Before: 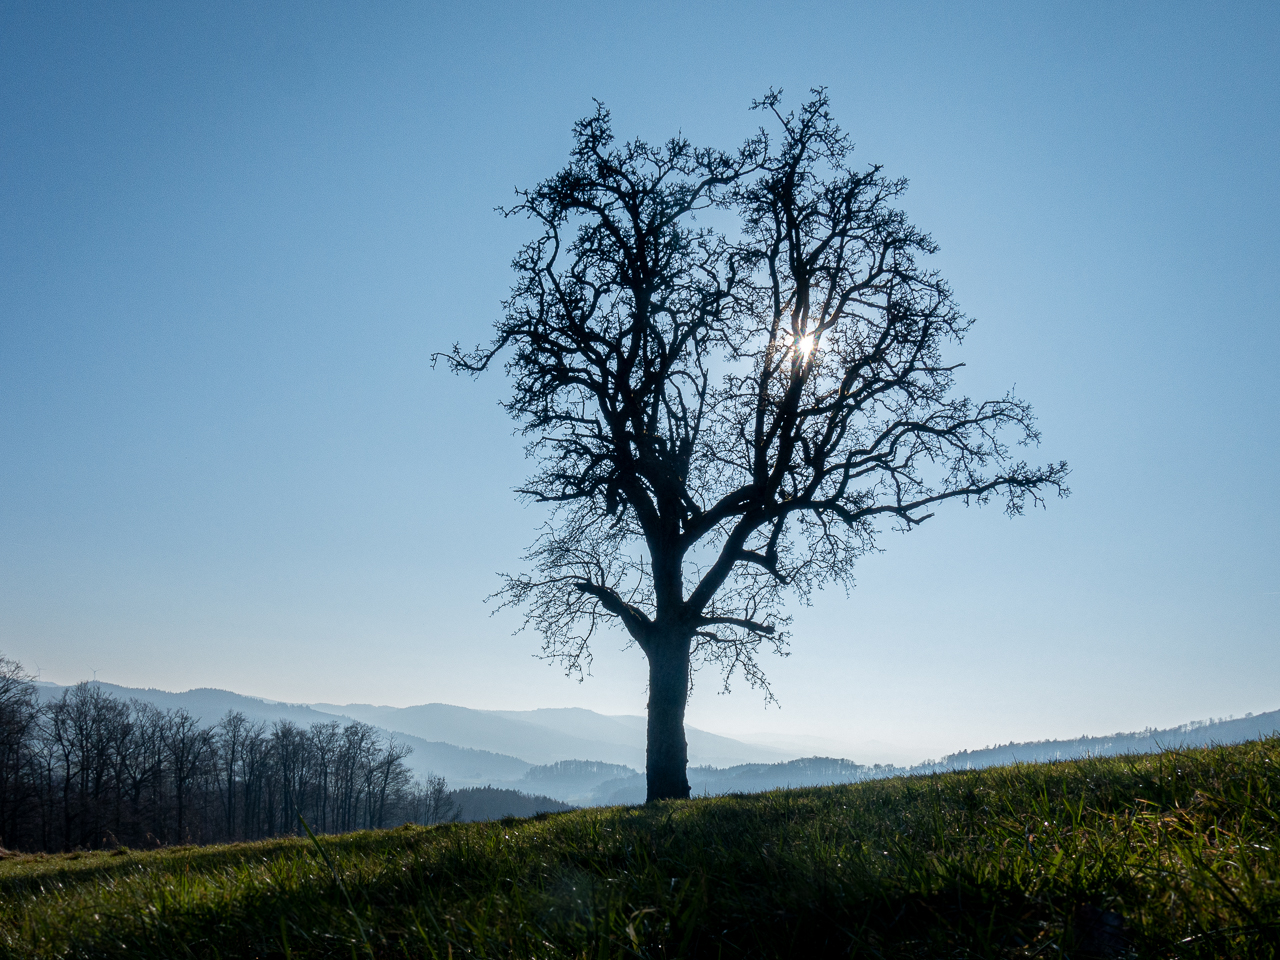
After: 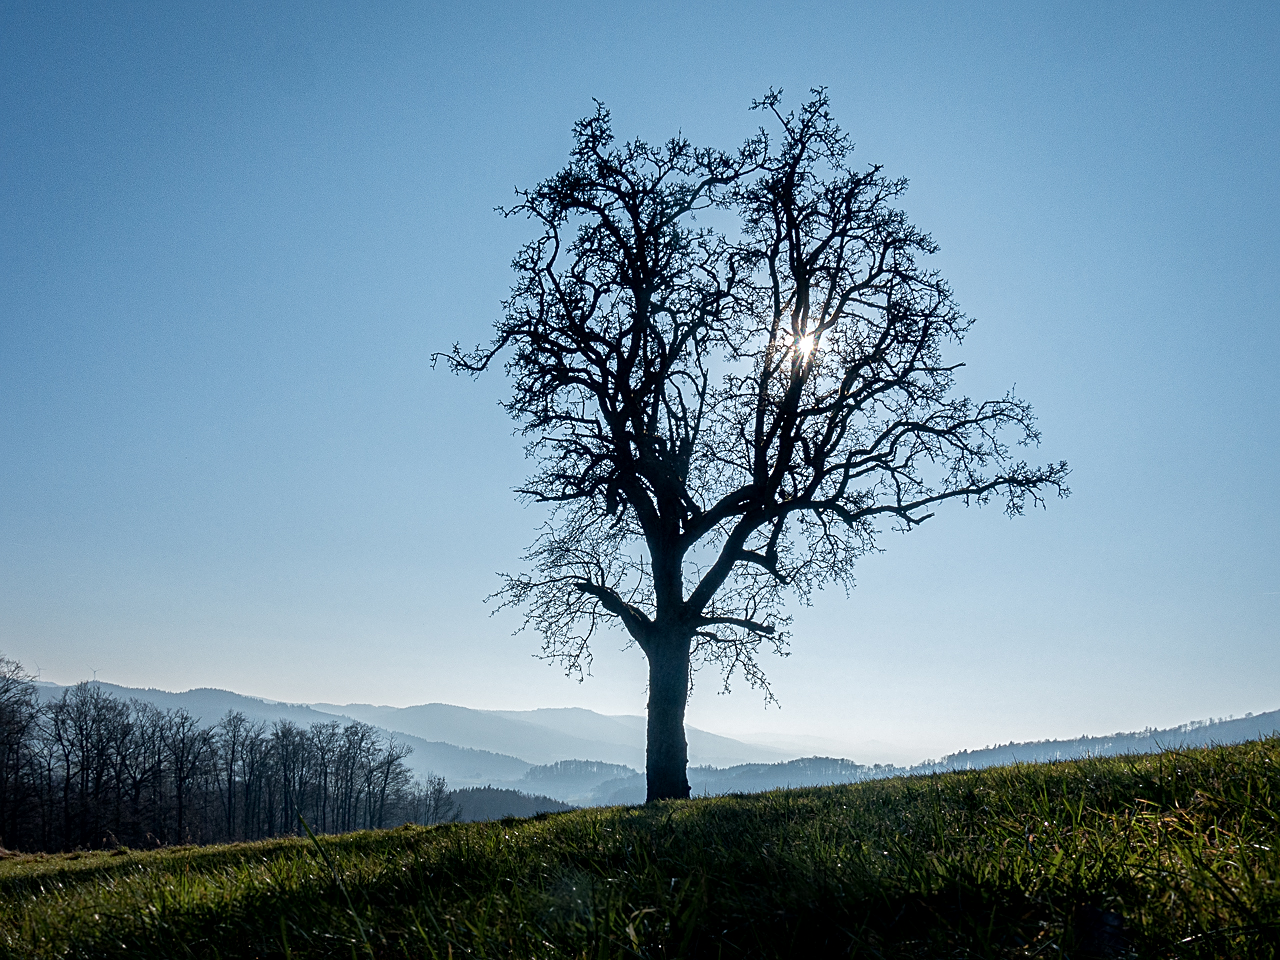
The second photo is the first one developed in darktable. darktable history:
local contrast: mode bilateral grid, contrast 20, coarseness 51, detail 128%, midtone range 0.2
exposure: compensate highlight preservation false
sharpen: on, module defaults
